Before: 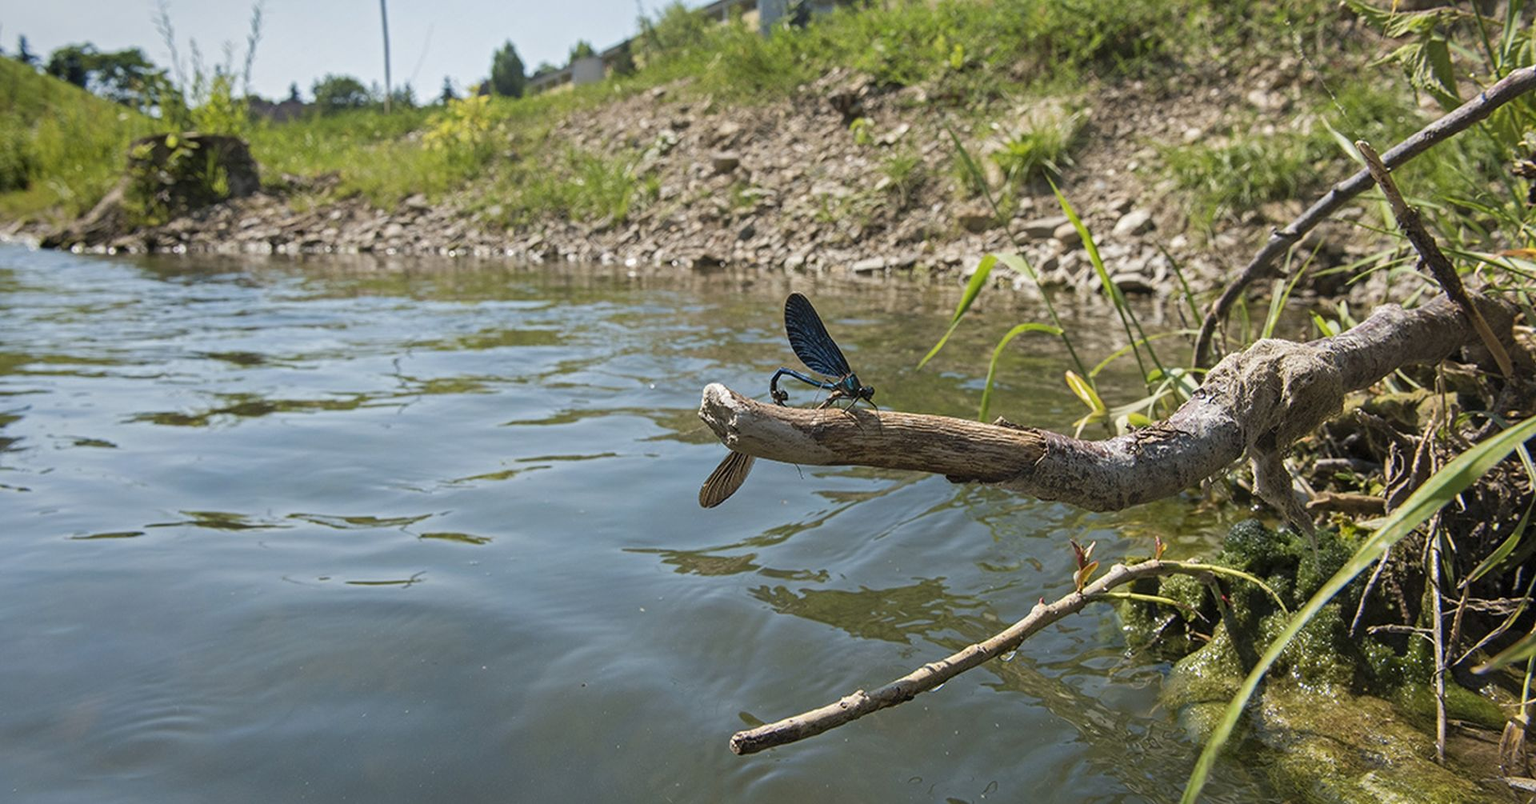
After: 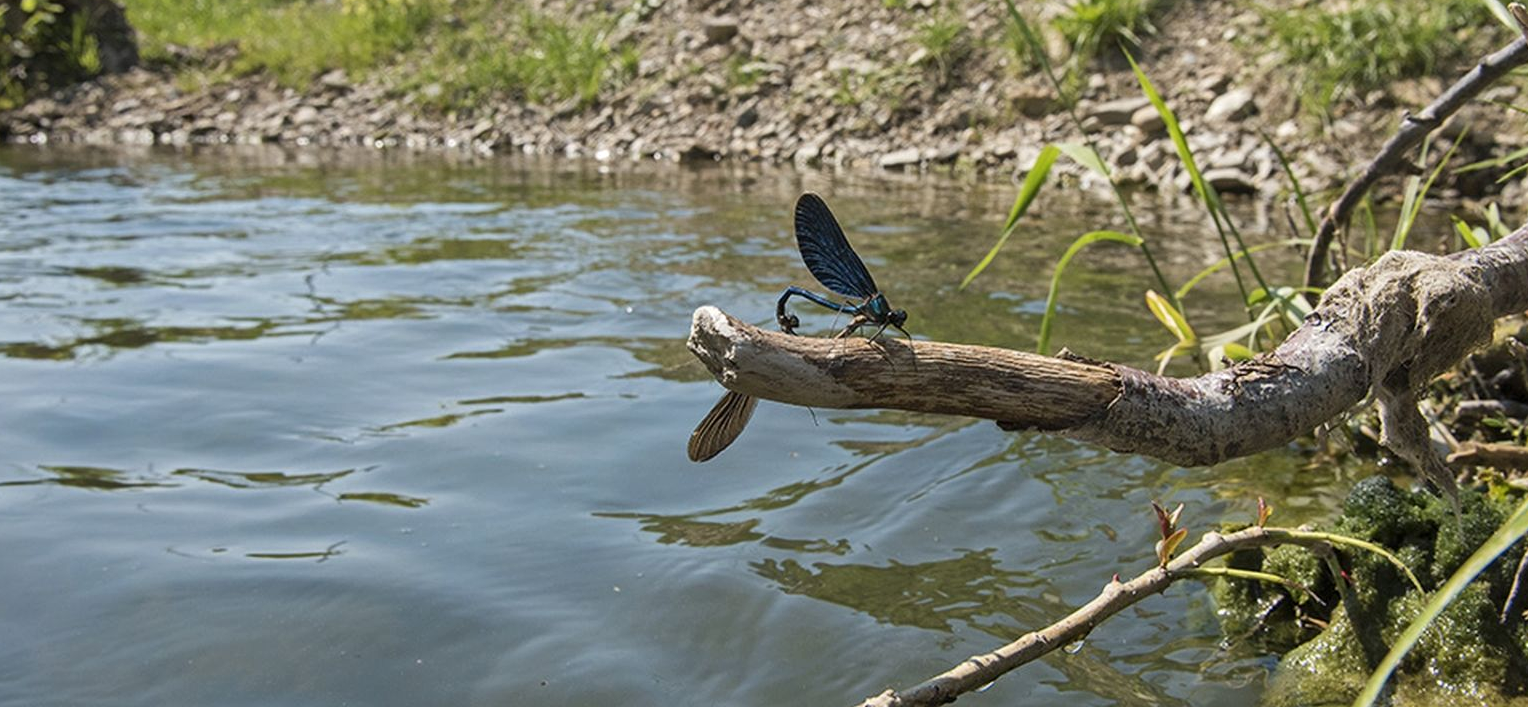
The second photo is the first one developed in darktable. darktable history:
crop: left 9.703%, top 17.238%, right 10.7%, bottom 12.393%
shadows and highlights: shadows 36.66, highlights -27.31, soften with gaussian
local contrast: mode bilateral grid, contrast 21, coarseness 49, detail 119%, midtone range 0.2
